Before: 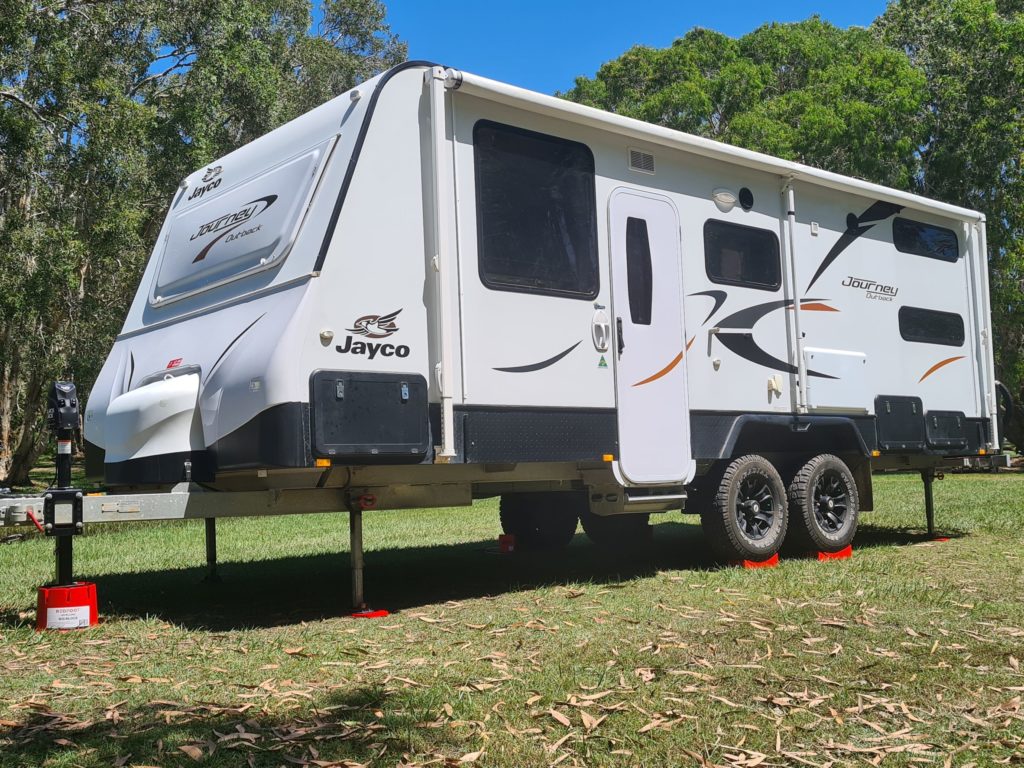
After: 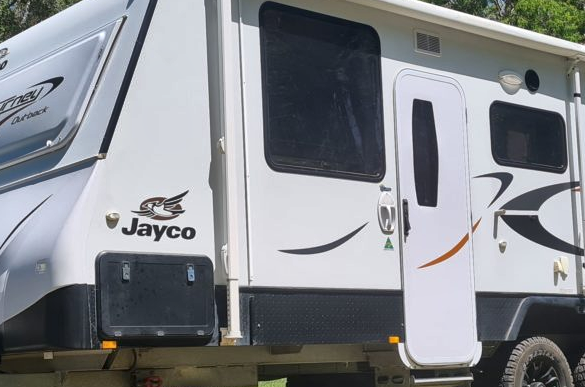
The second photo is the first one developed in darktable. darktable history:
shadows and highlights: shadows 20.91, highlights -82.73, soften with gaussian
local contrast: mode bilateral grid, contrast 20, coarseness 50, detail 159%, midtone range 0.2
crop: left 20.932%, top 15.471%, right 21.848%, bottom 34.081%
